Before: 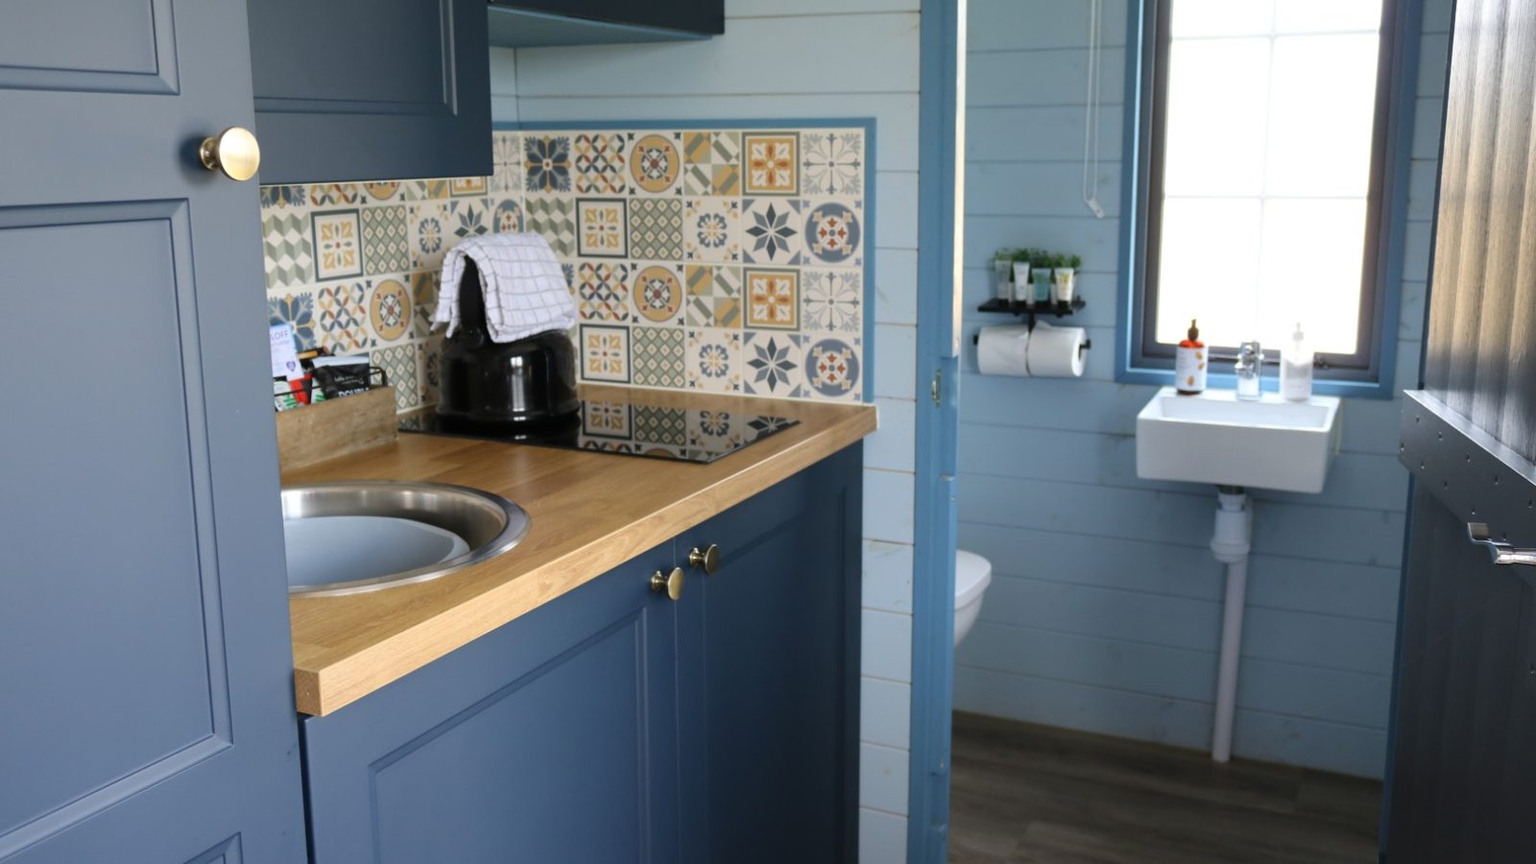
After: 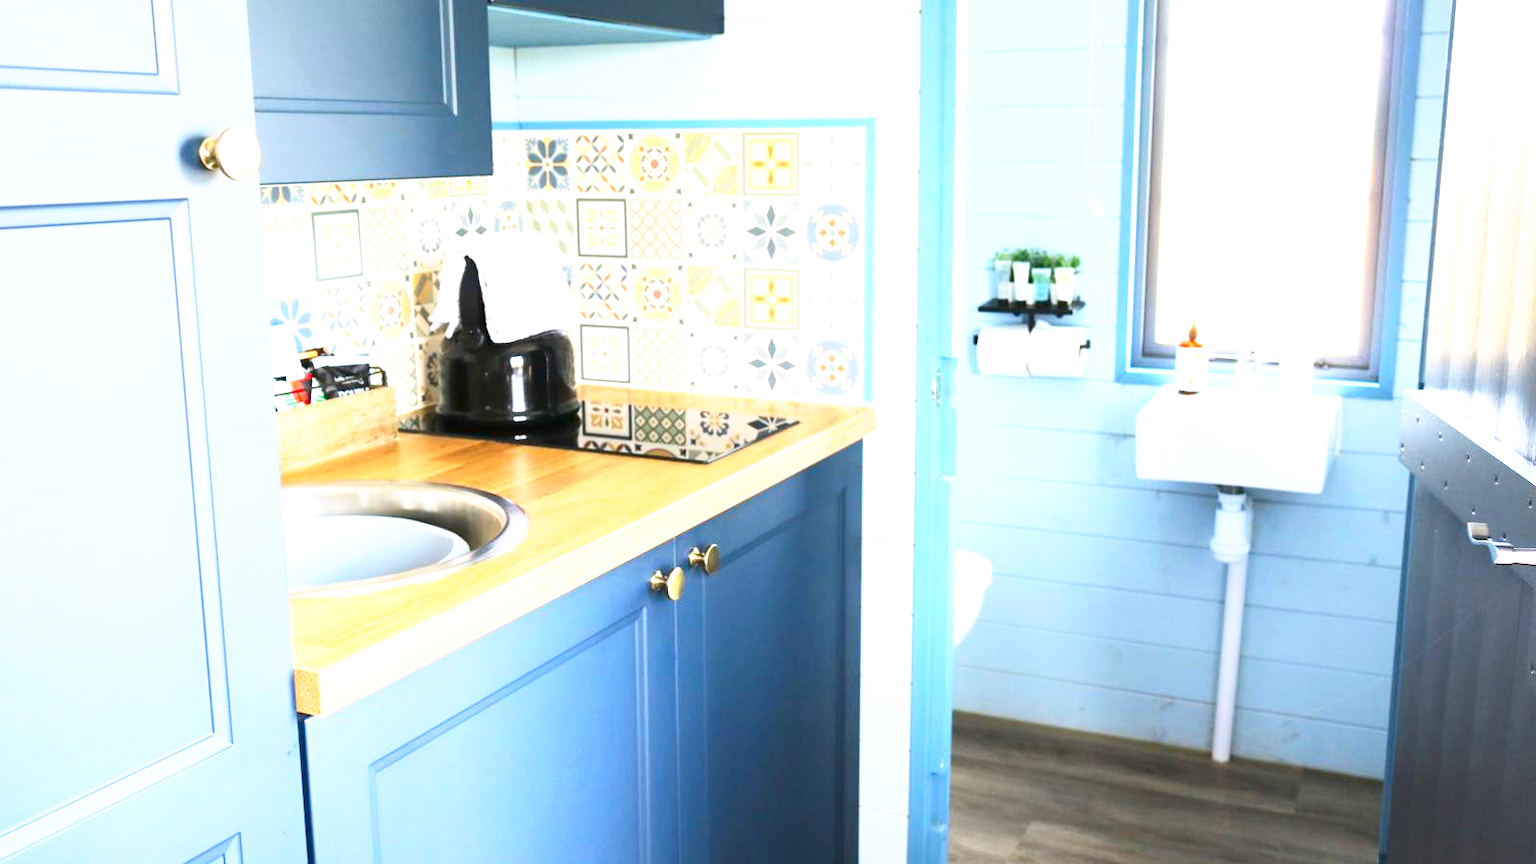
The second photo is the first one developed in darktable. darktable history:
contrast brightness saturation: contrast 0.18, saturation 0.3
exposure: exposure 2 EV, compensate highlight preservation false
base curve: curves: ch0 [(0, 0) (0.688, 0.865) (1, 1)], preserve colors none
